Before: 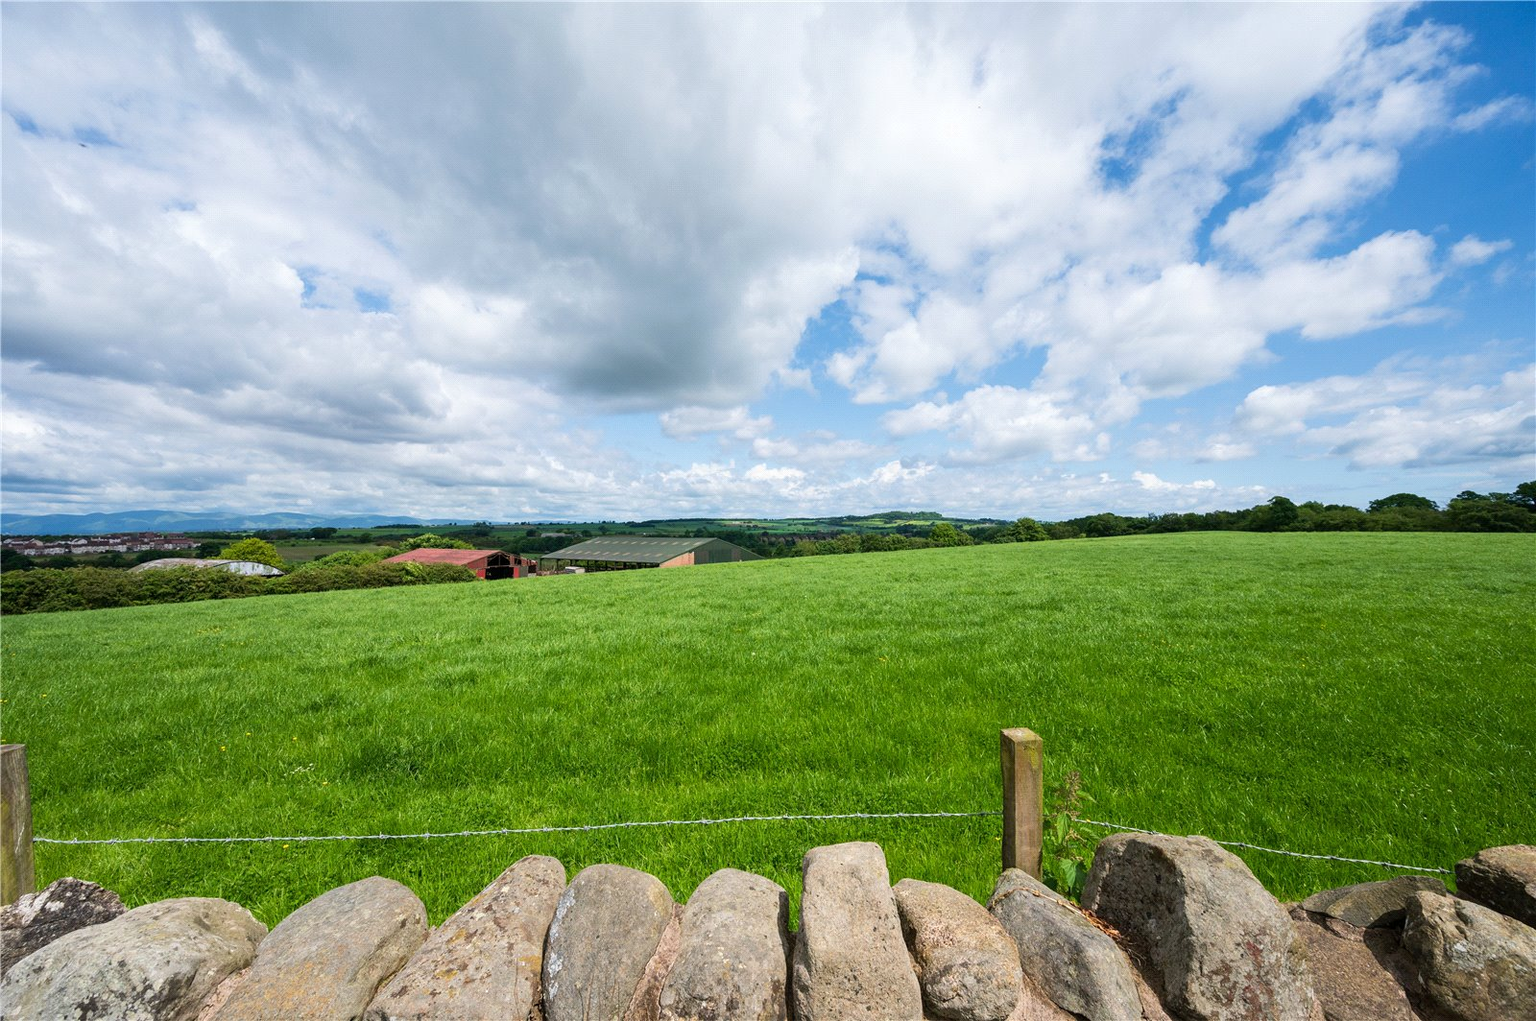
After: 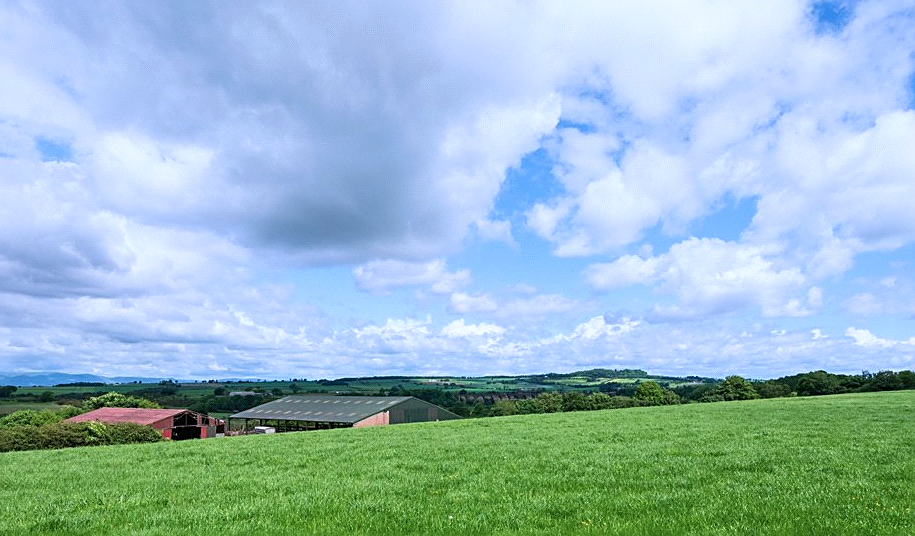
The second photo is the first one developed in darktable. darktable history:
color calibration: illuminant custom, x 0.373, y 0.388, temperature 4269.97 K
white balance: emerald 1
sharpen: on, module defaults
crop: left 20.932%, top 15.471%, right 21.848%, bottom 34.081%
